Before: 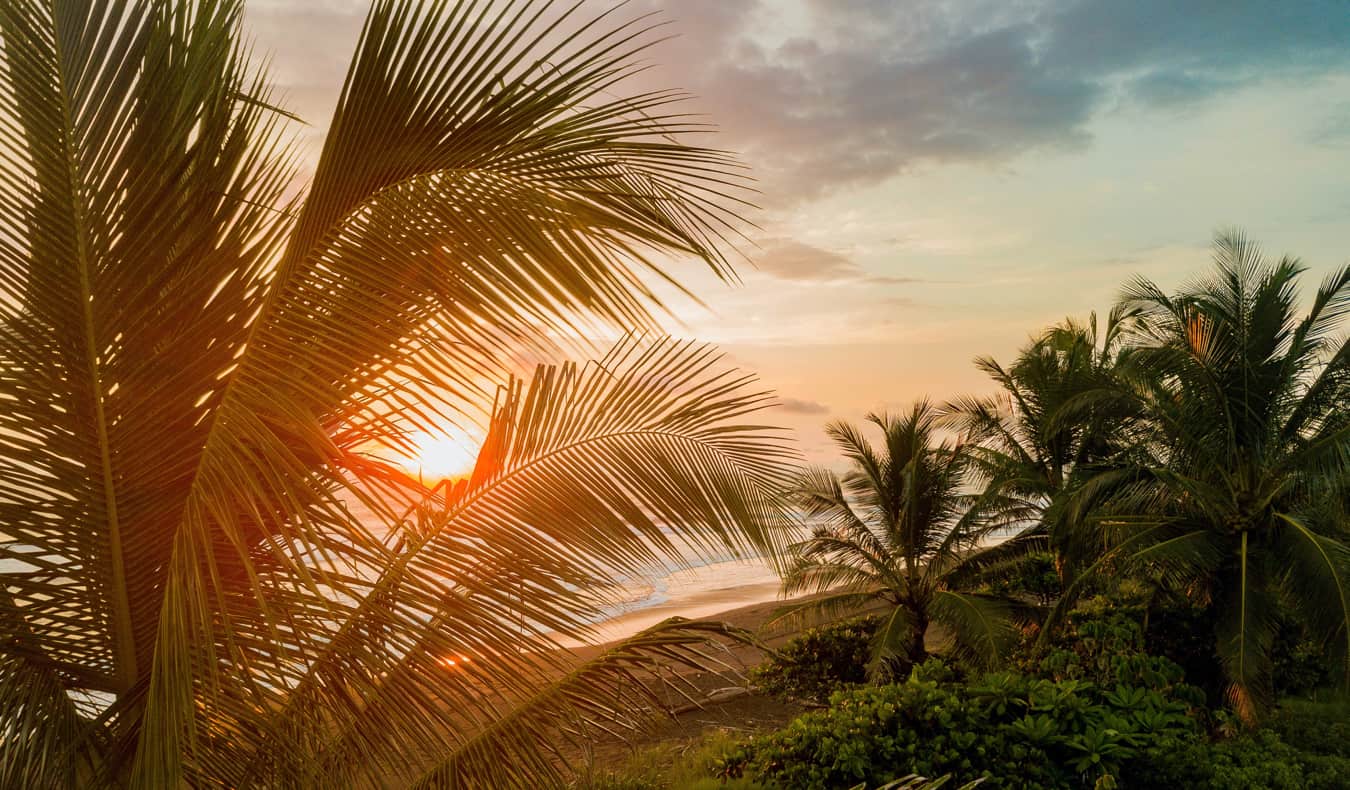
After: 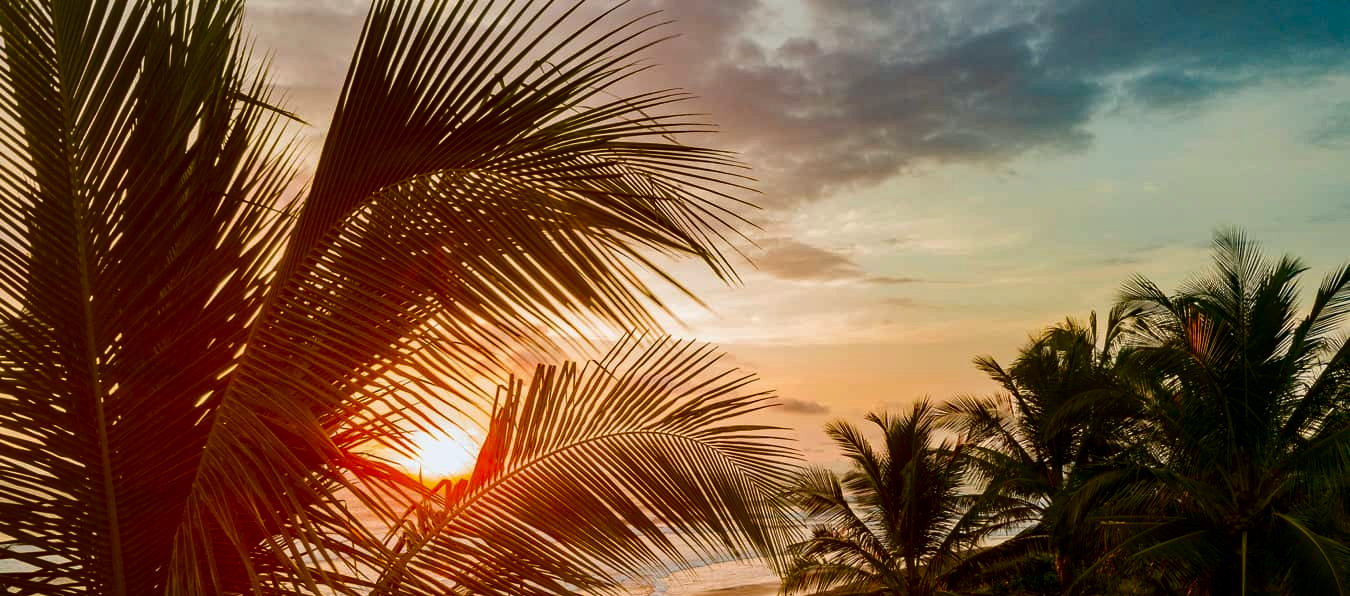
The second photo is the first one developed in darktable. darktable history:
crop: bottom 24.467%
color calibration: illuminant same as pipeline (D50), adaptation XYZ, x 0.347, y 0.357, temperature 5010.75 K
haze removal: compatibility mode true, adaptive false
contrast brightness saturation: contrast 0.131, brightness -0.237, saturation 0.137
